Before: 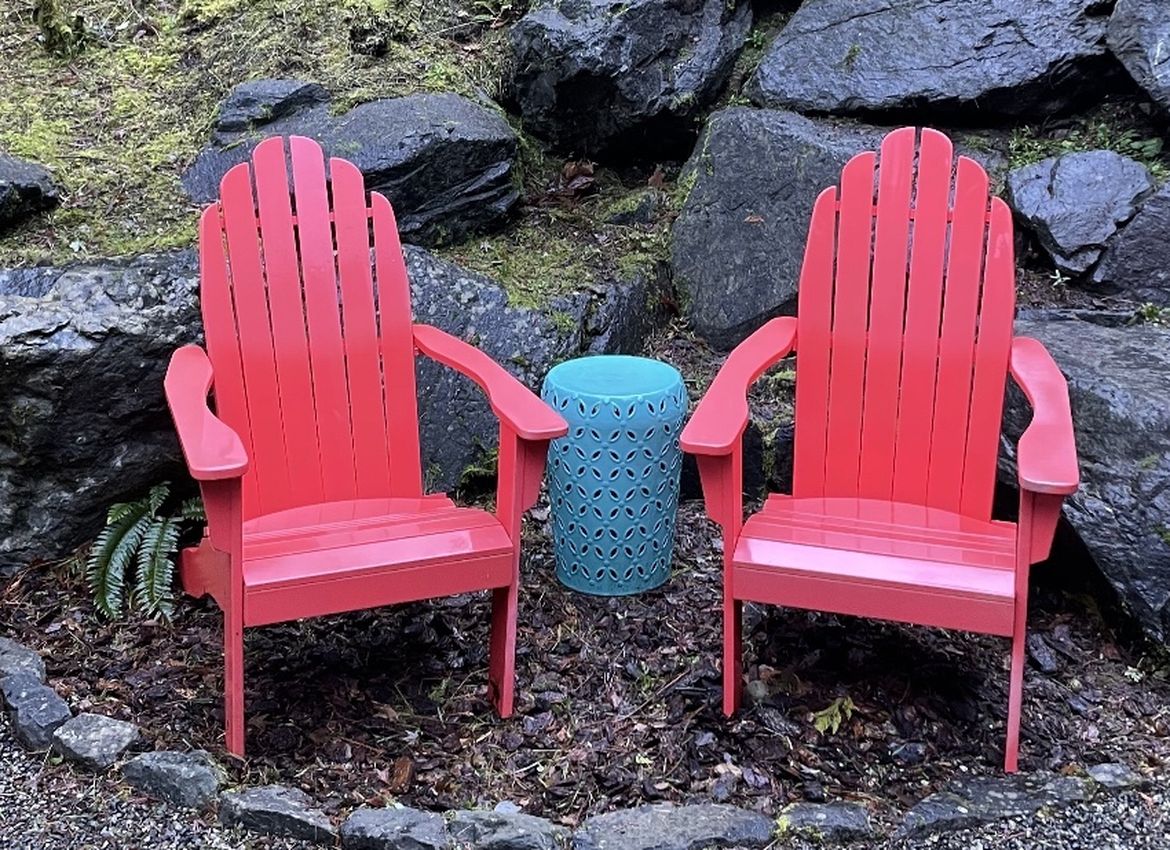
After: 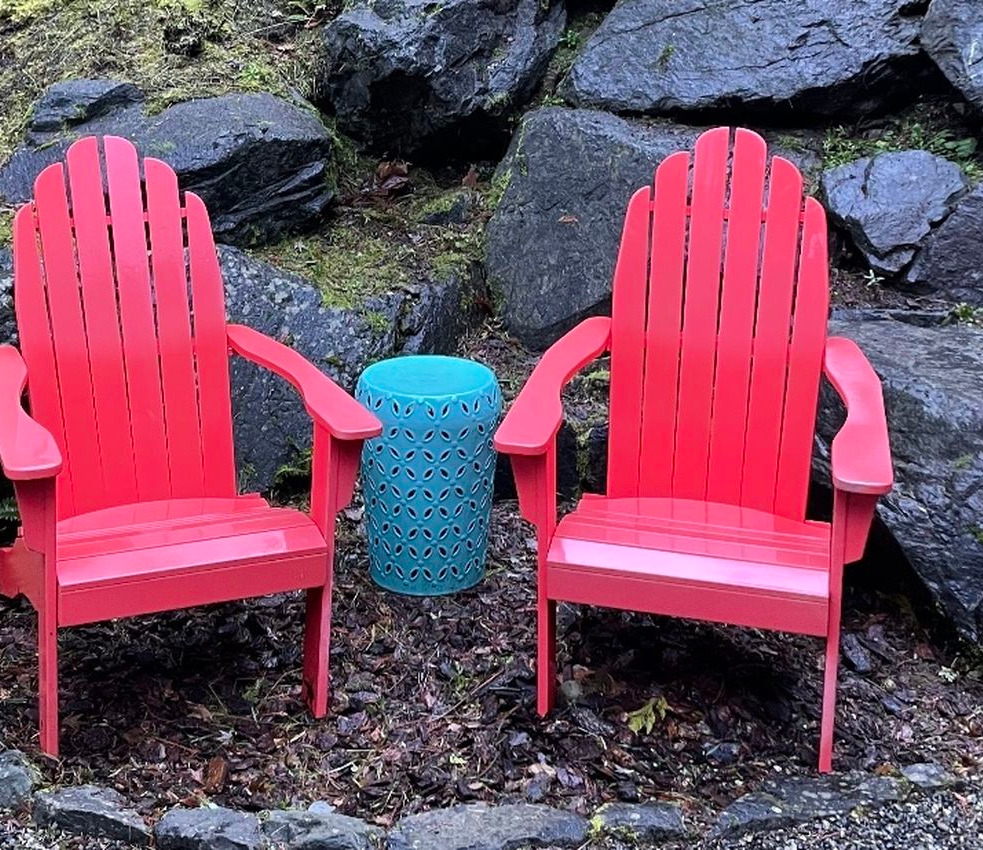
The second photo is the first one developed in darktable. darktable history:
crop: left 15.916%
